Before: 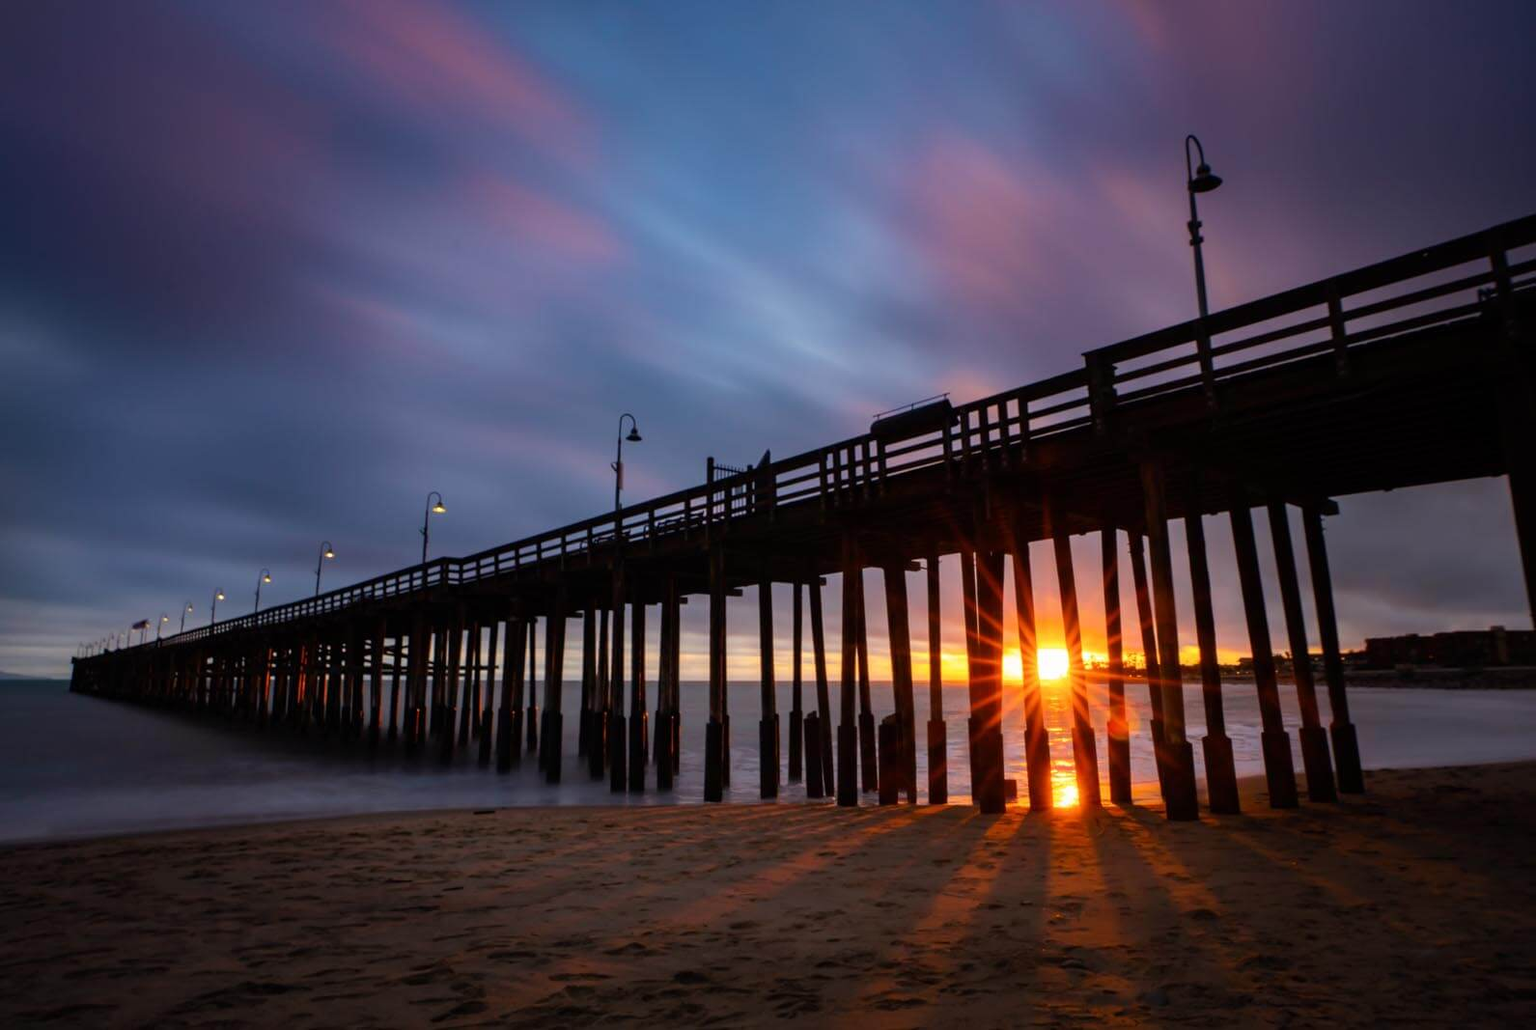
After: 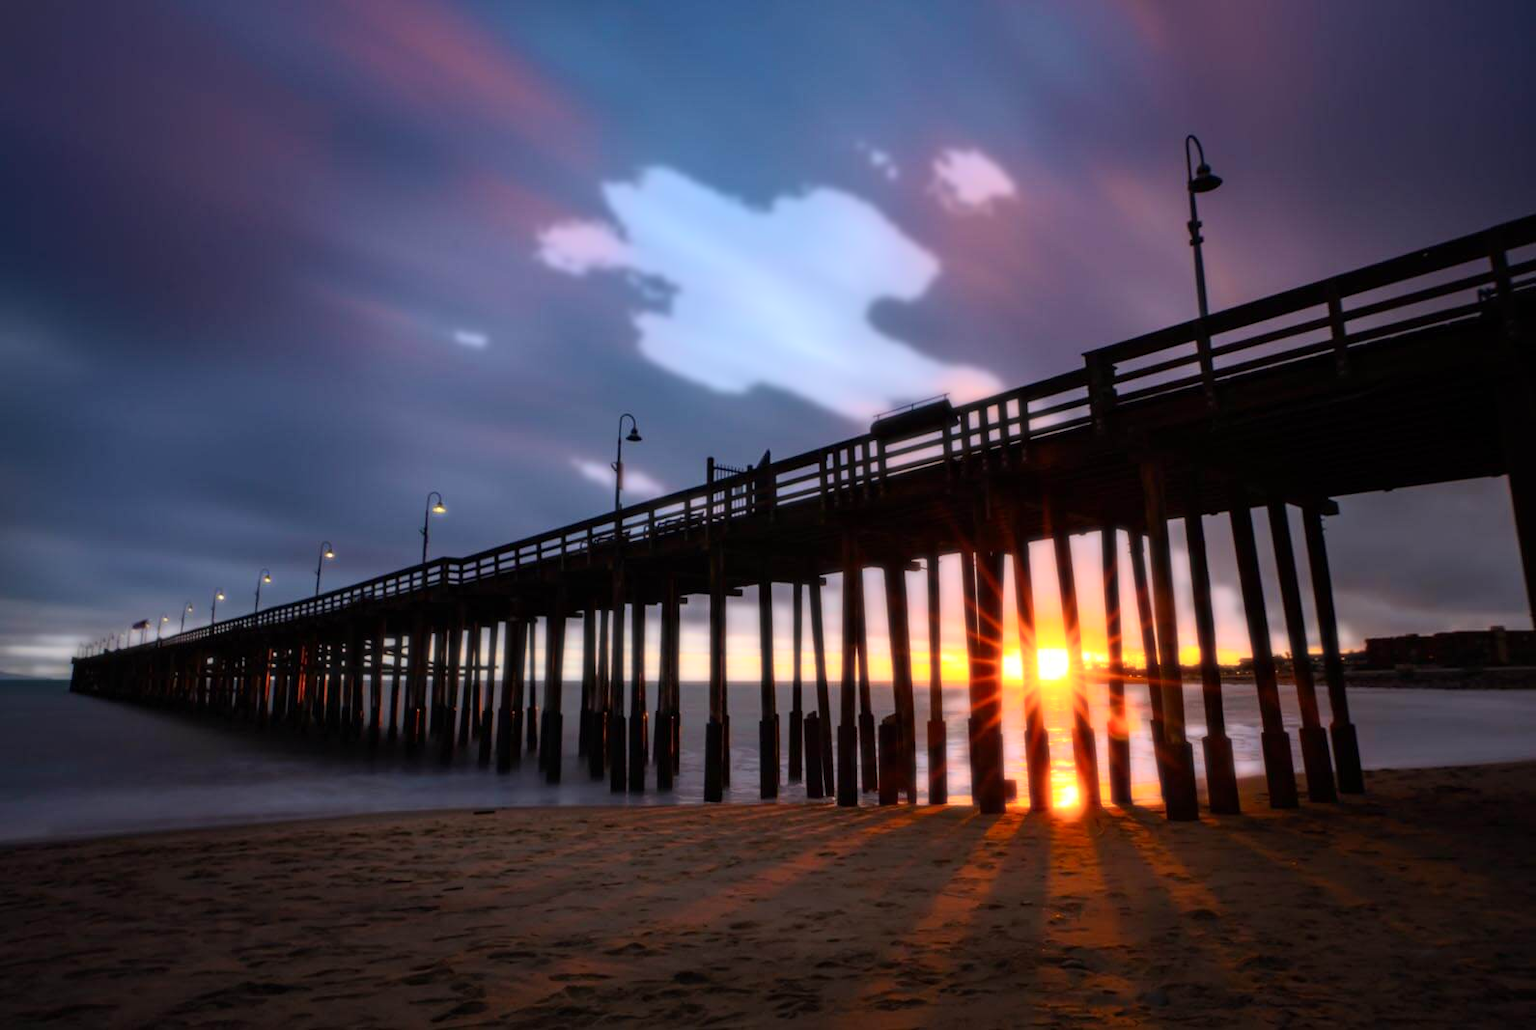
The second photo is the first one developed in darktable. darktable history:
vibrance: vibrance 20%
bloom: size 0%, threshold 54.82%, strength 8.31%
